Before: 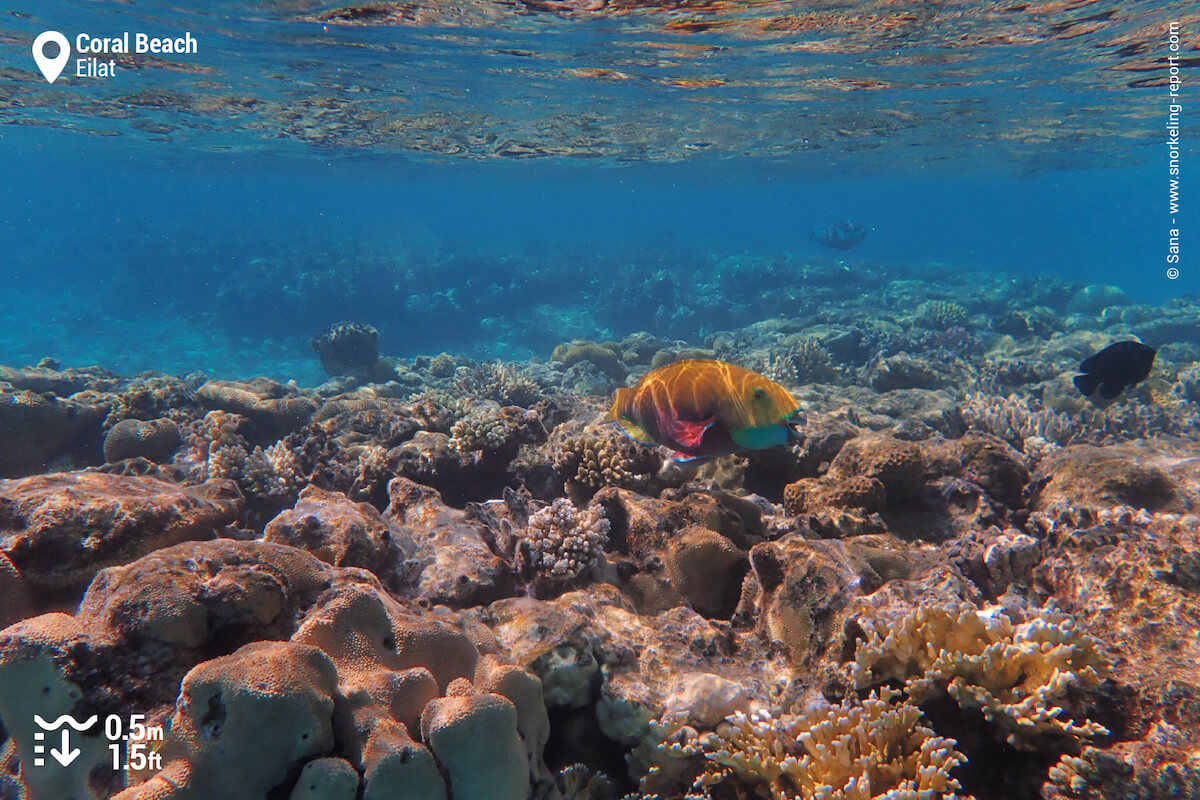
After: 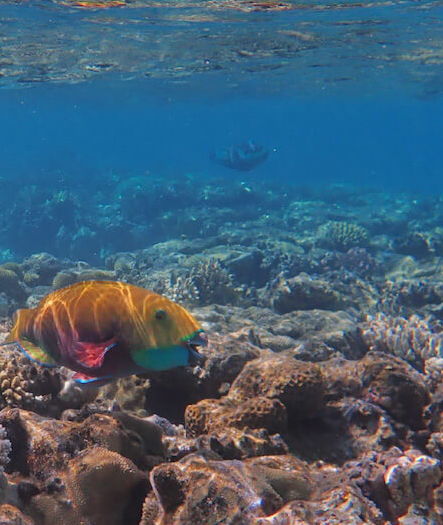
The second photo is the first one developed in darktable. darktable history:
crop and rotate: left 49.936%, top 10.094%, right 13.136%, bottom 24.256%
white balance: red 0.974, blue 1.044
tone equalizer: on, module defaults
